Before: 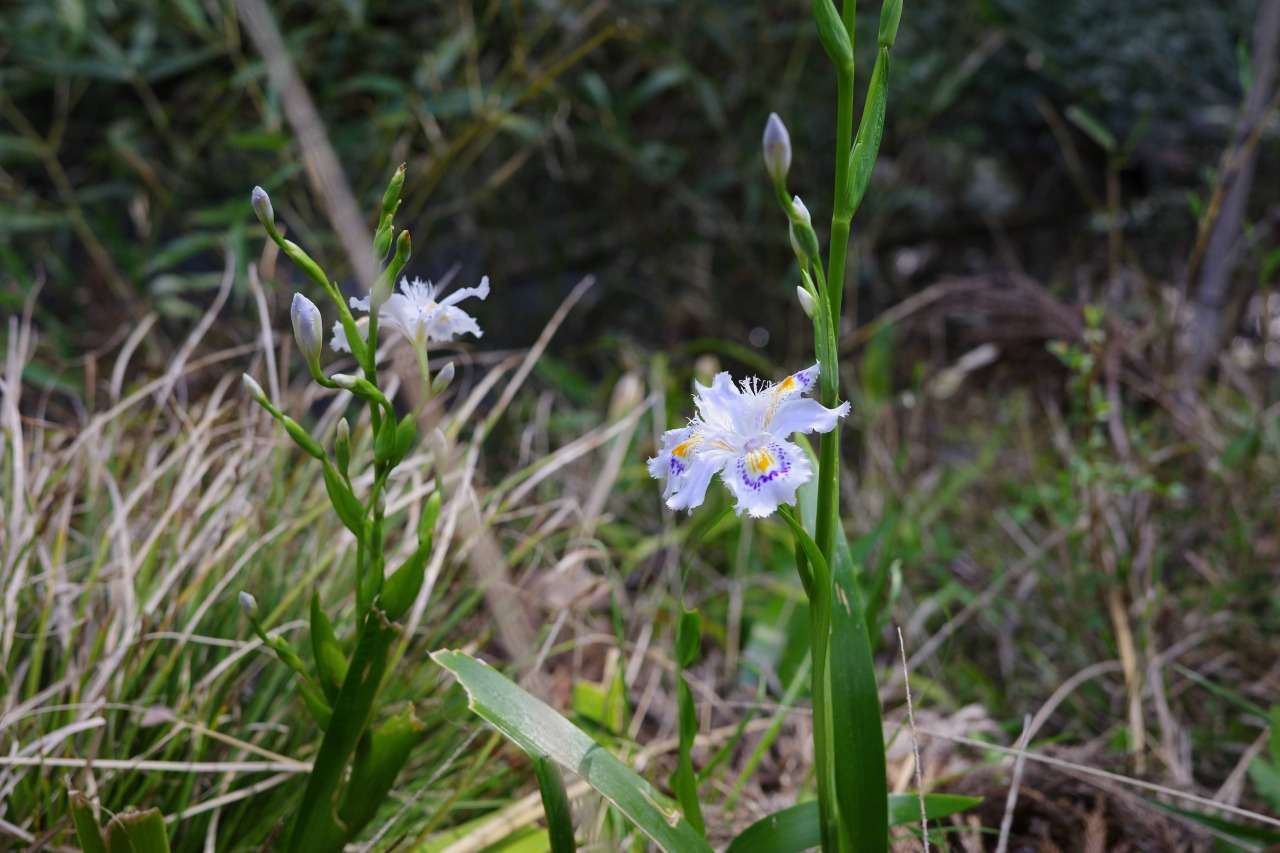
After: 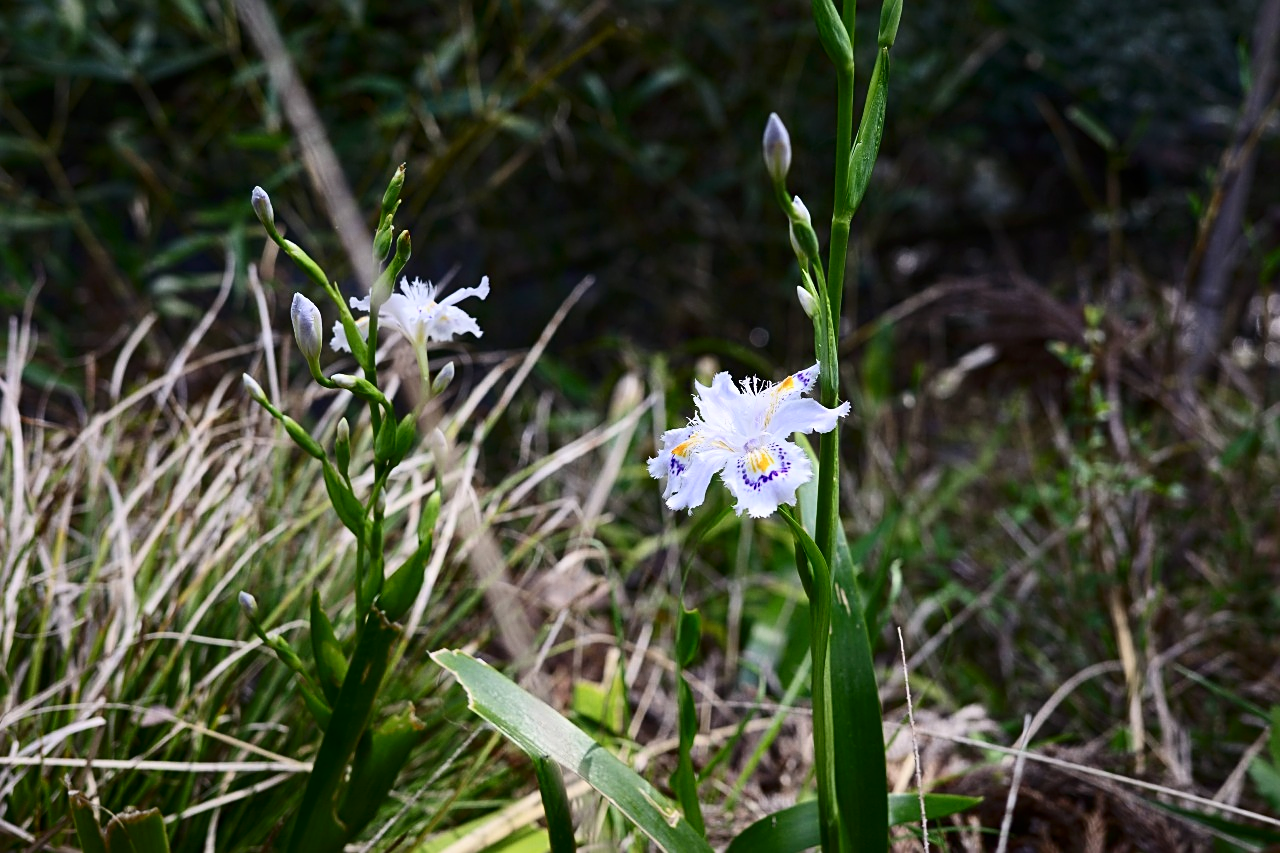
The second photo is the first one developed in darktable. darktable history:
contrast brightness saturation: contrast 0.296
sharpen: on, module defaults
